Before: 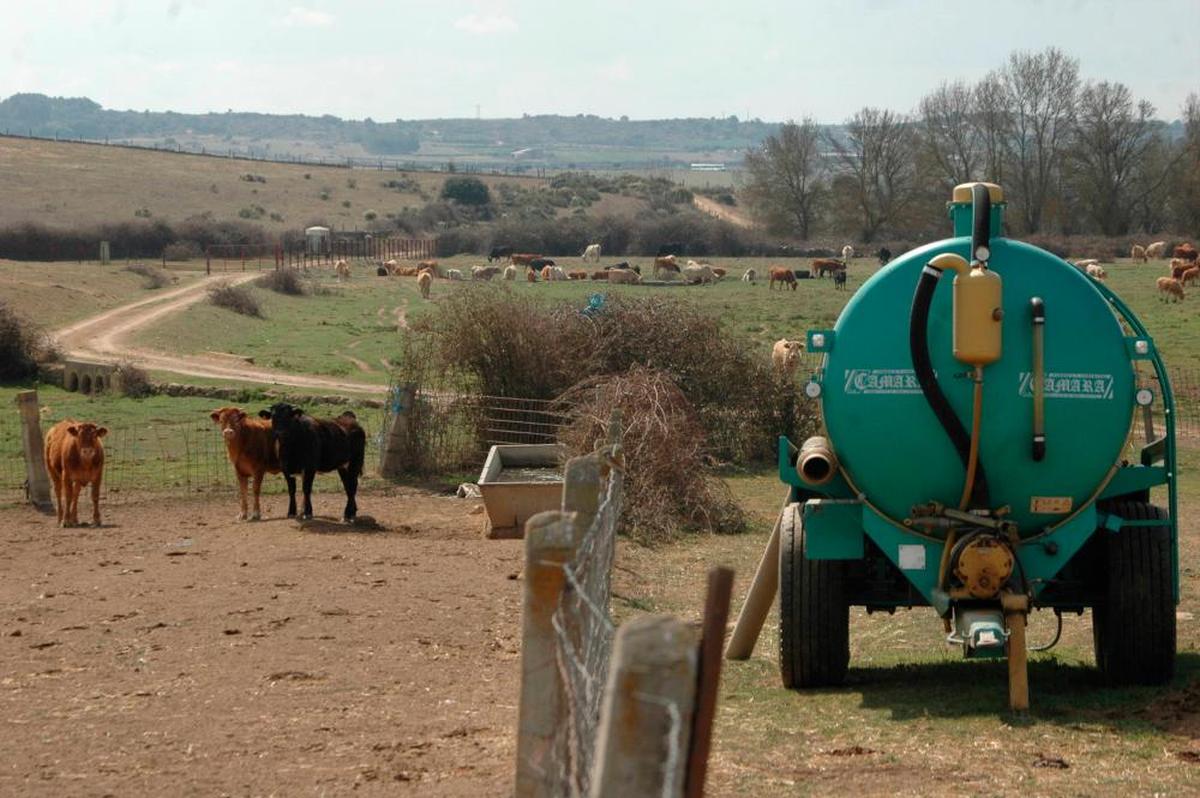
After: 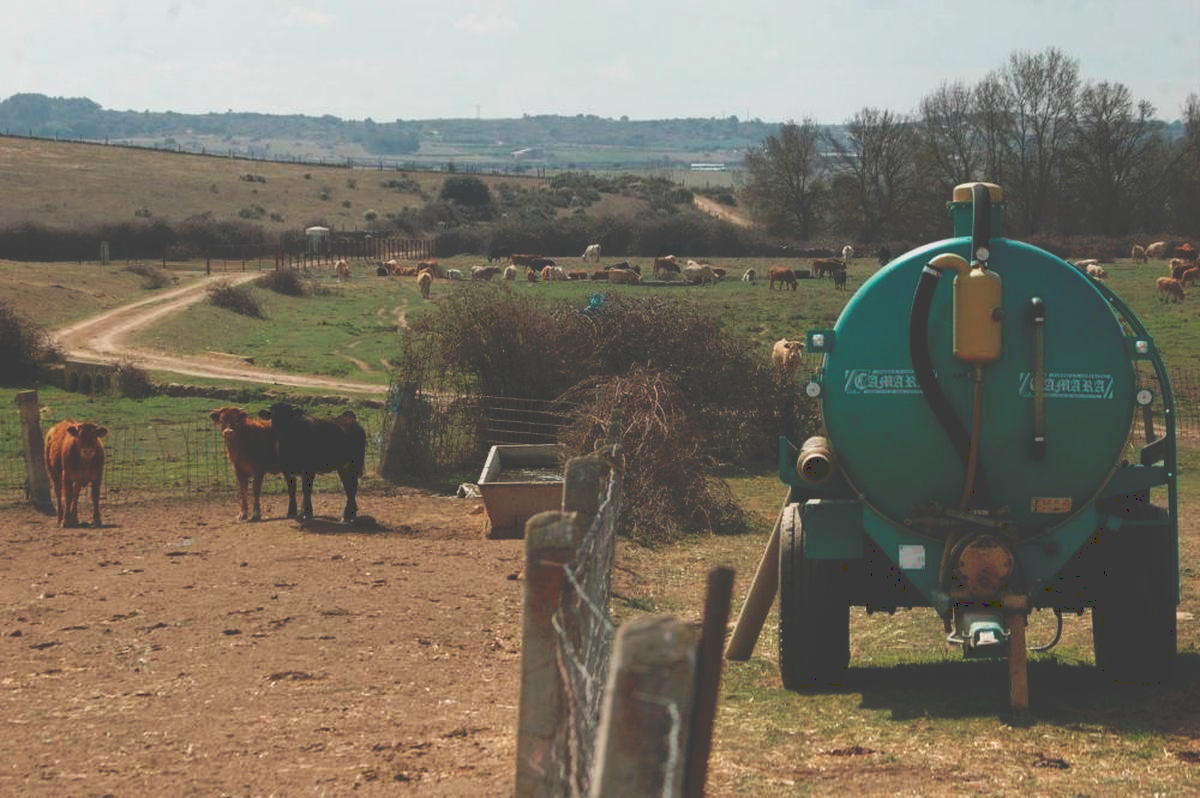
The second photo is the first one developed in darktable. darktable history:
graduated density: rotation 5.63°, offset 76.9
tone curve: curves: ch0 [(0, 0) (0.003, 0.24) (0.011, 0.24) (0.025, 0.24) (0.044, 0.244) (0.069, 0.244) (0.1, 0.252) (0.136, 0.264) (0.177, 0.274) (0.224, 0.284) (0.277, 0.313) (0.335, 0.361) (0.399, 0.415) (0.468, 0.498) (0.543, 0.595) (0.623, 0.695) (0.709, 0.793) (0.801, 0.883) (0.898, 0.942) (1, 1)], preserve colors none
